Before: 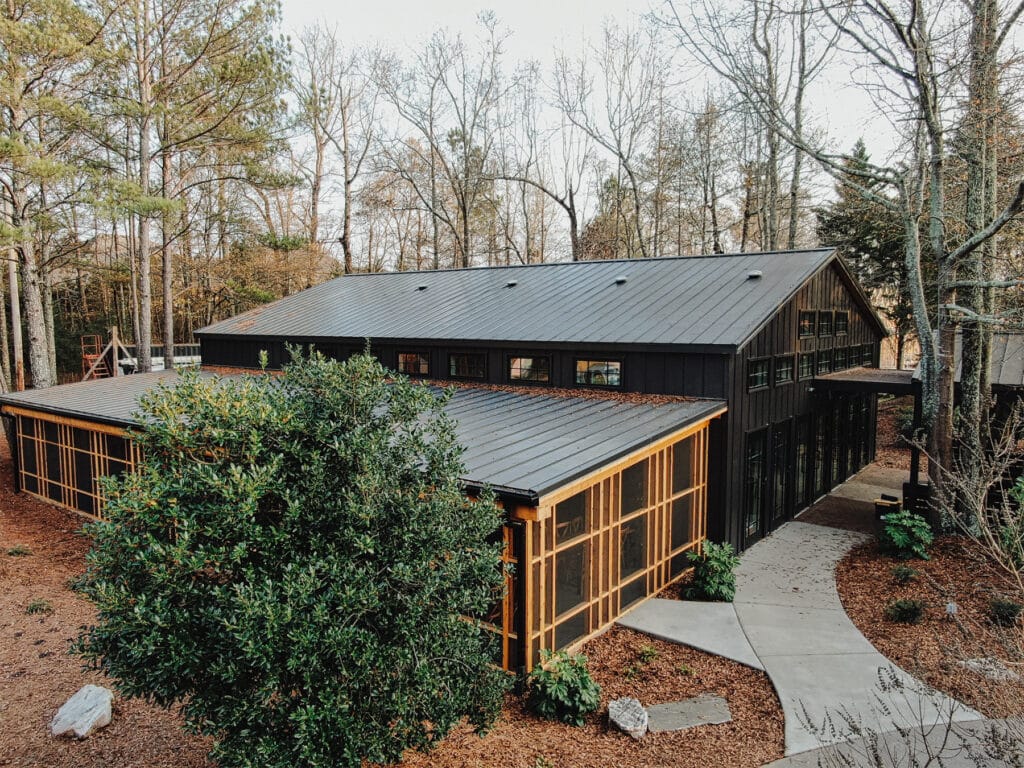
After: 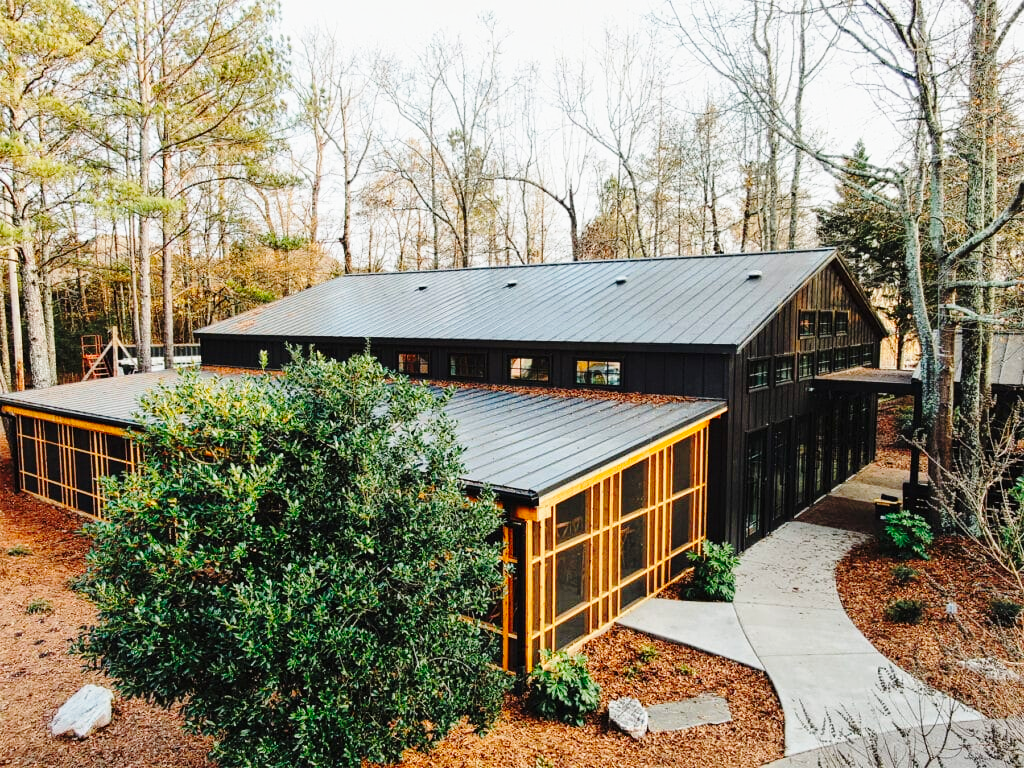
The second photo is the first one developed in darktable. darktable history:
base curve: curves: ch0 [(0, 0) (0.028, 0.03) (0.121, 0.232) (0.46, 0.748) (0.859, 0.968) (1, 1)], preserve colors none
color balance rgb: power › hue 208.06°, perceptual saturation grading › global saturation 24.984%
